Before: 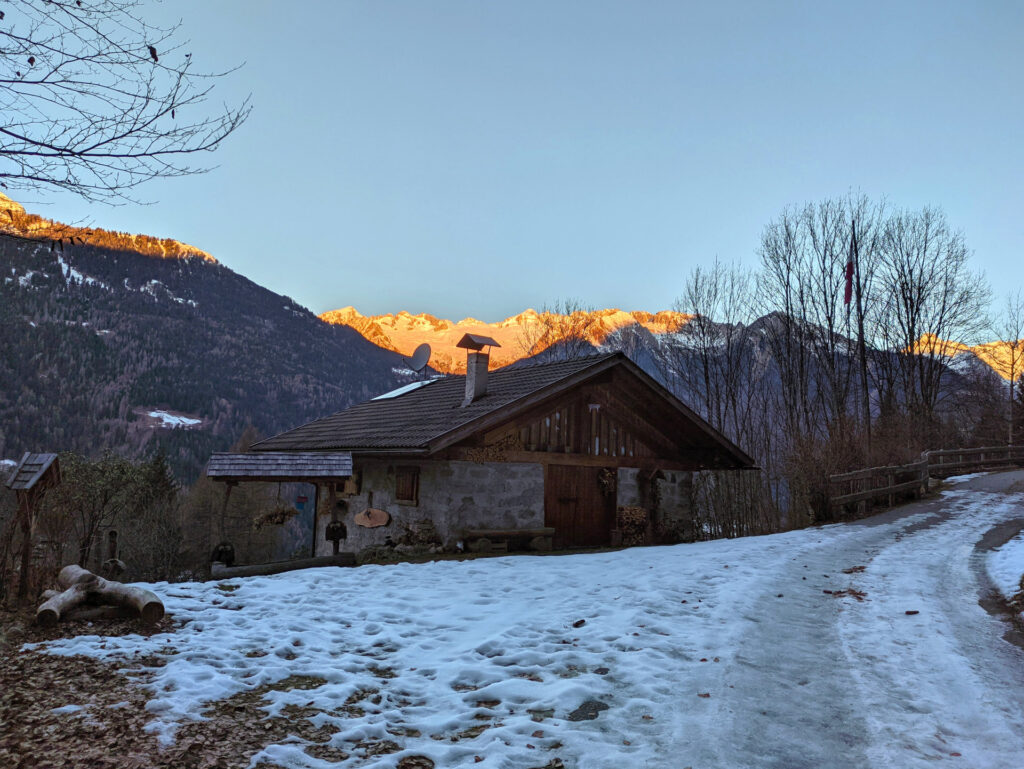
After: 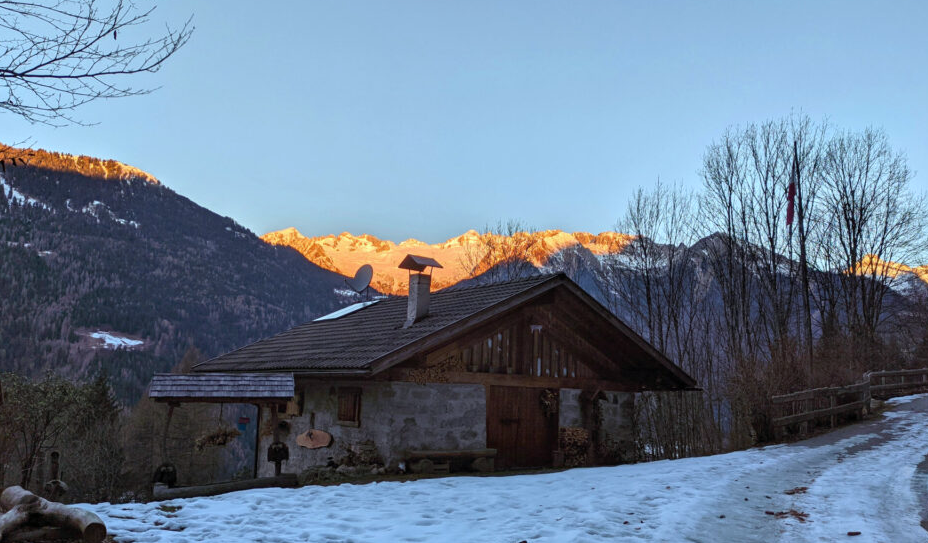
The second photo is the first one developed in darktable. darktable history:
crop: left 5.732%, top 10.333%, right 3.599%, bottom 19%
color correction: highlights a* -0.086, highlights b* -5.72, shadows a* -0.137, shadows b* -0.144
